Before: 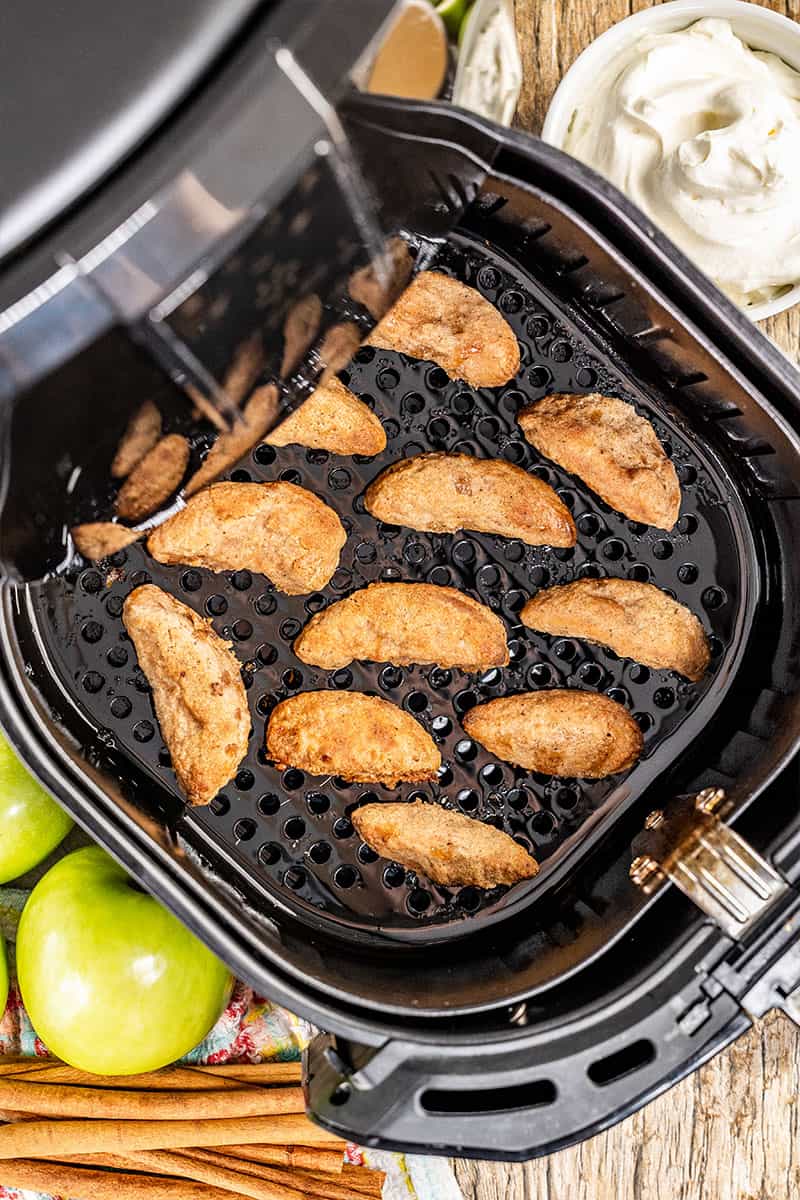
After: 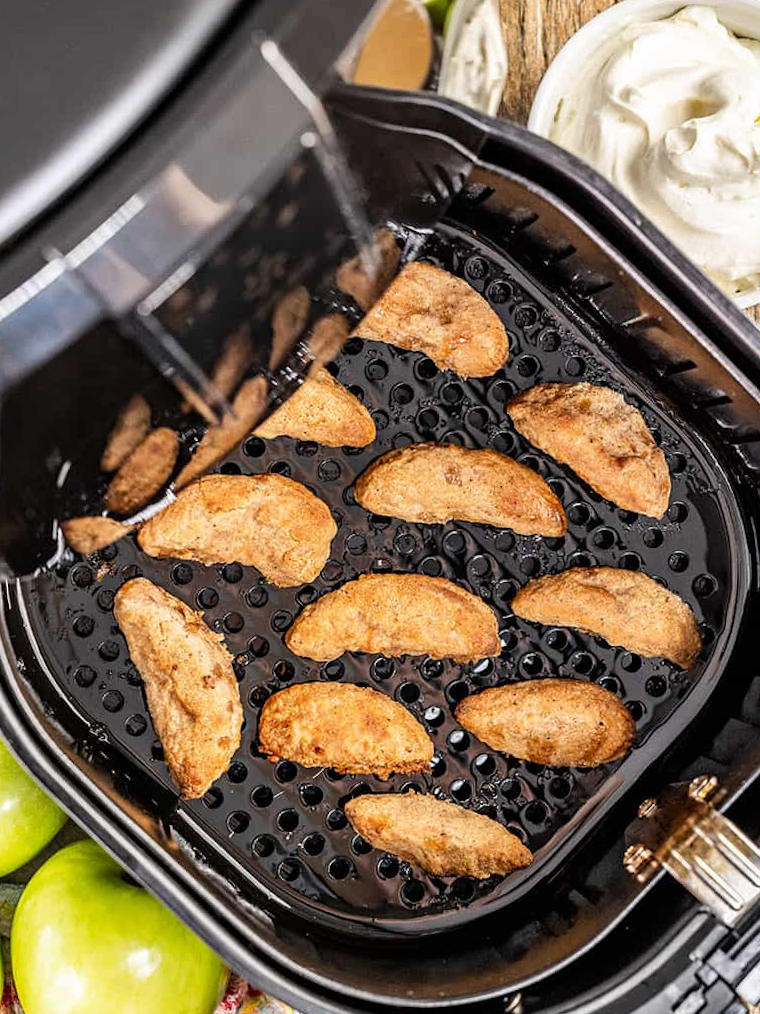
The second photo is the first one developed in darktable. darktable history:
crop and rotate: angle 0.598°, left 0.39%, right 3.026%, bottom 14.157%
